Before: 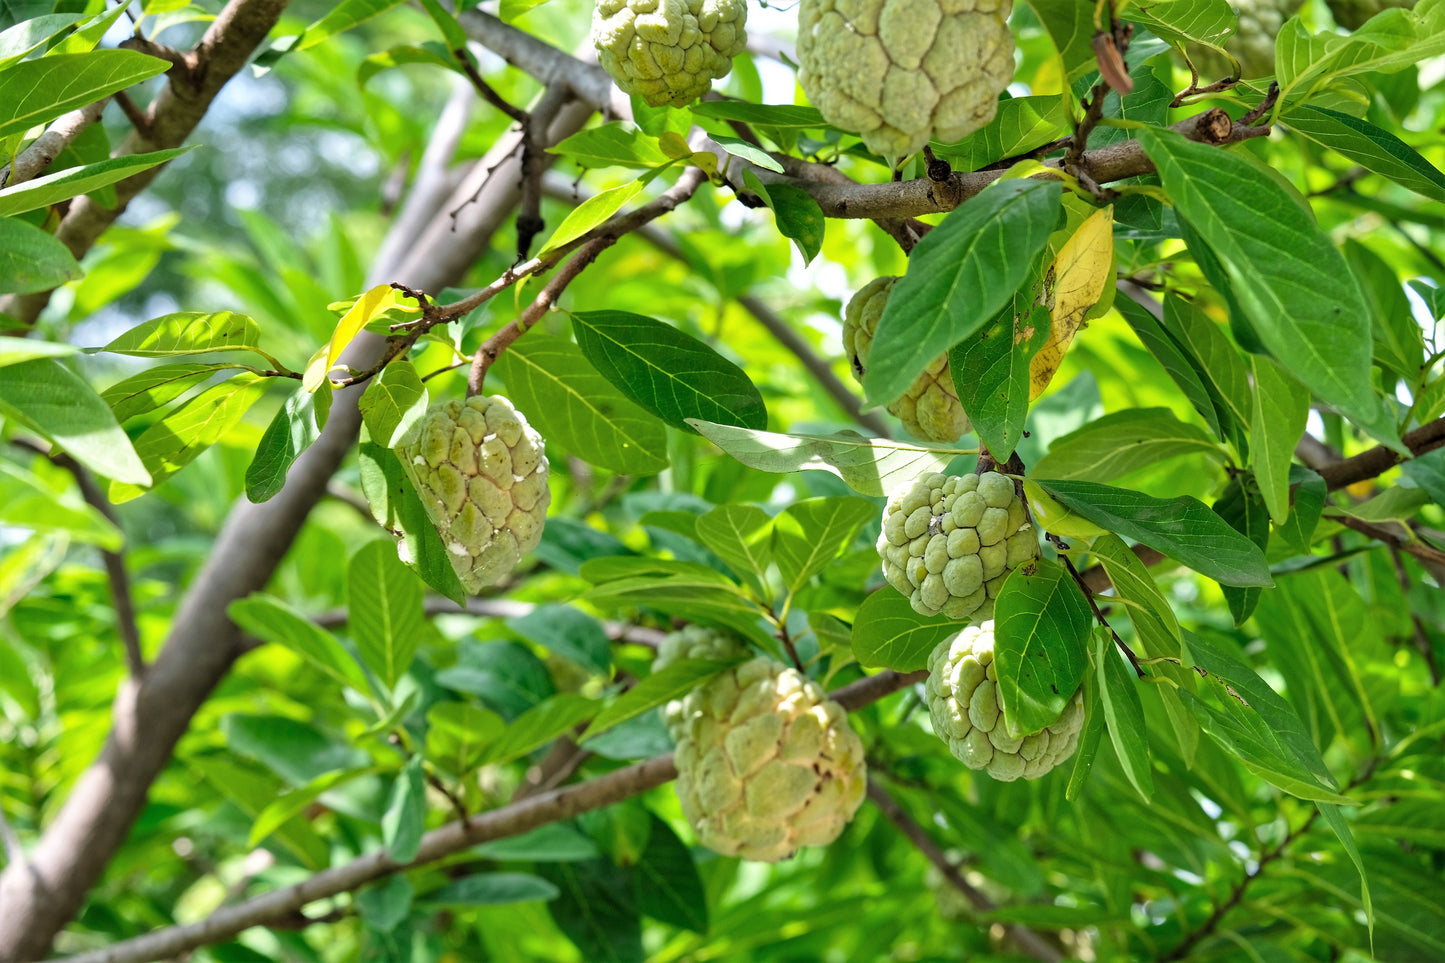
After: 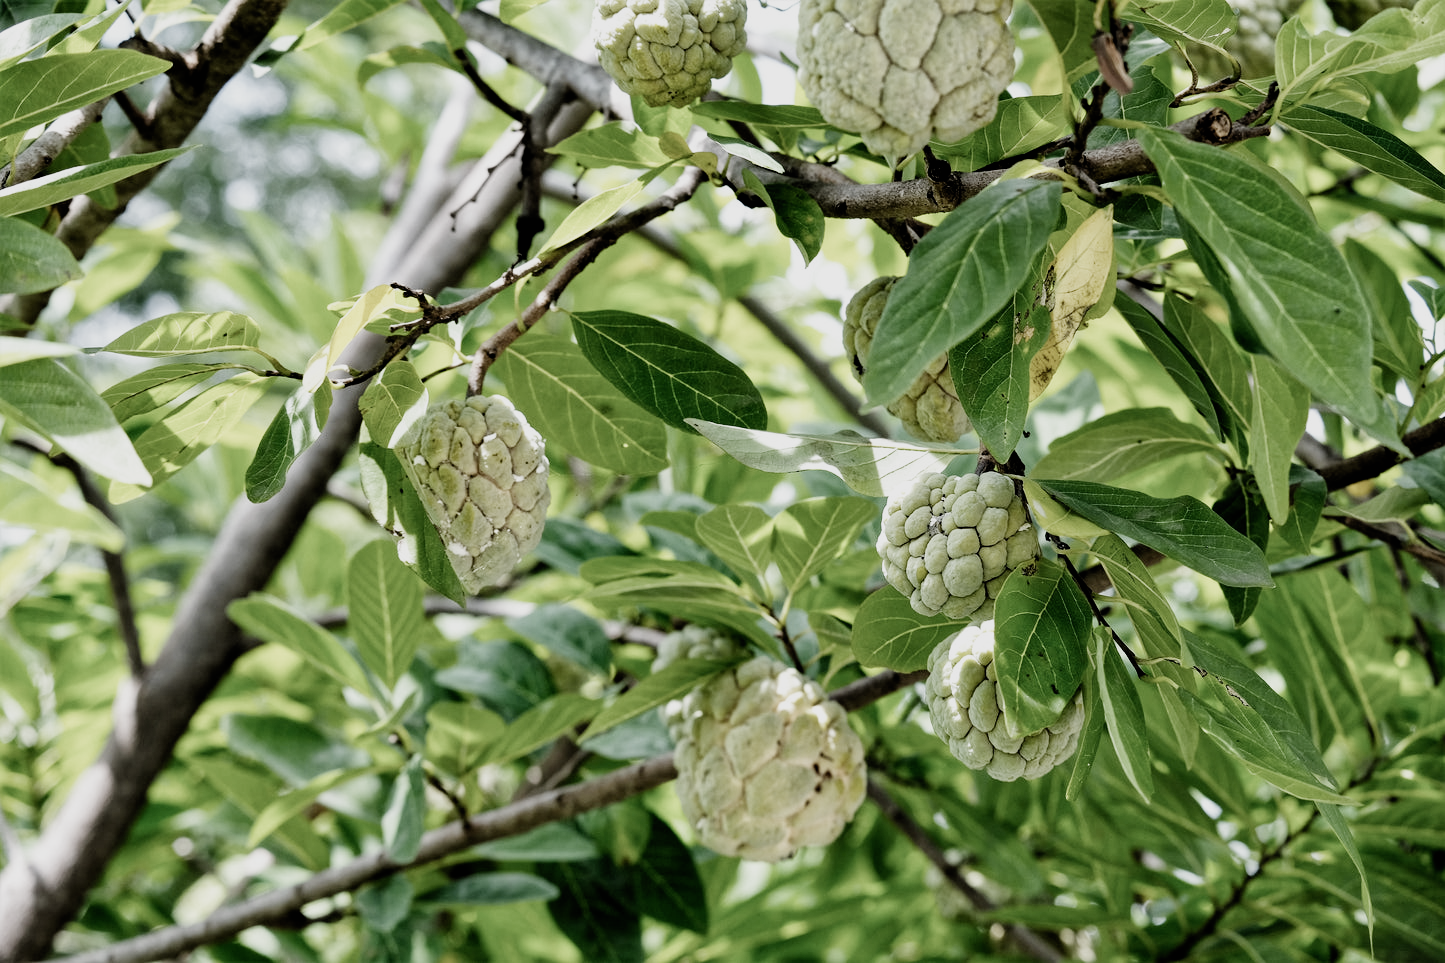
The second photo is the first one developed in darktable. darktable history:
filmic rgb: black relative exposure -5.05 EV, white relative exposure 3.97 EV, hardness 2.88, contrast 1.404, highlights saturation mix -30.97%, preserve chrominance no, color science v5 (2021)
